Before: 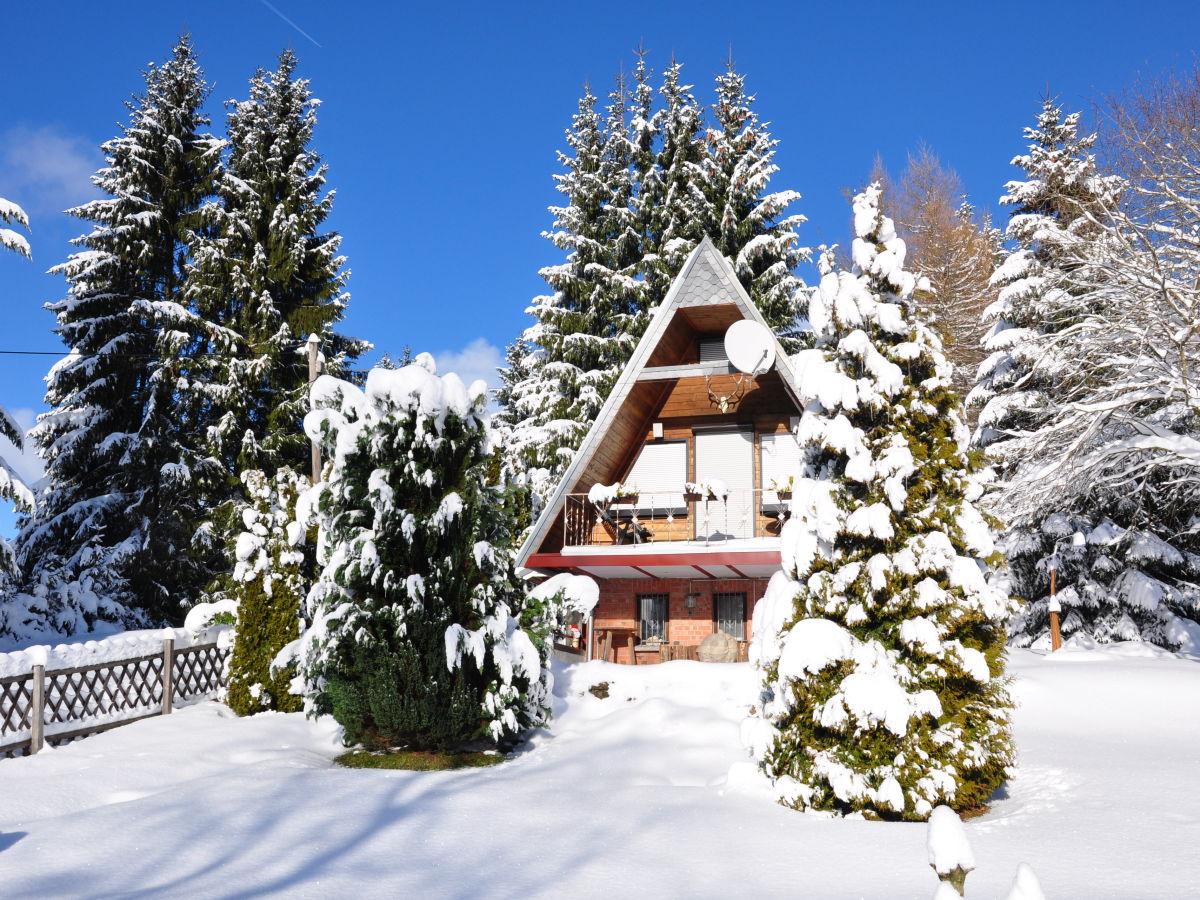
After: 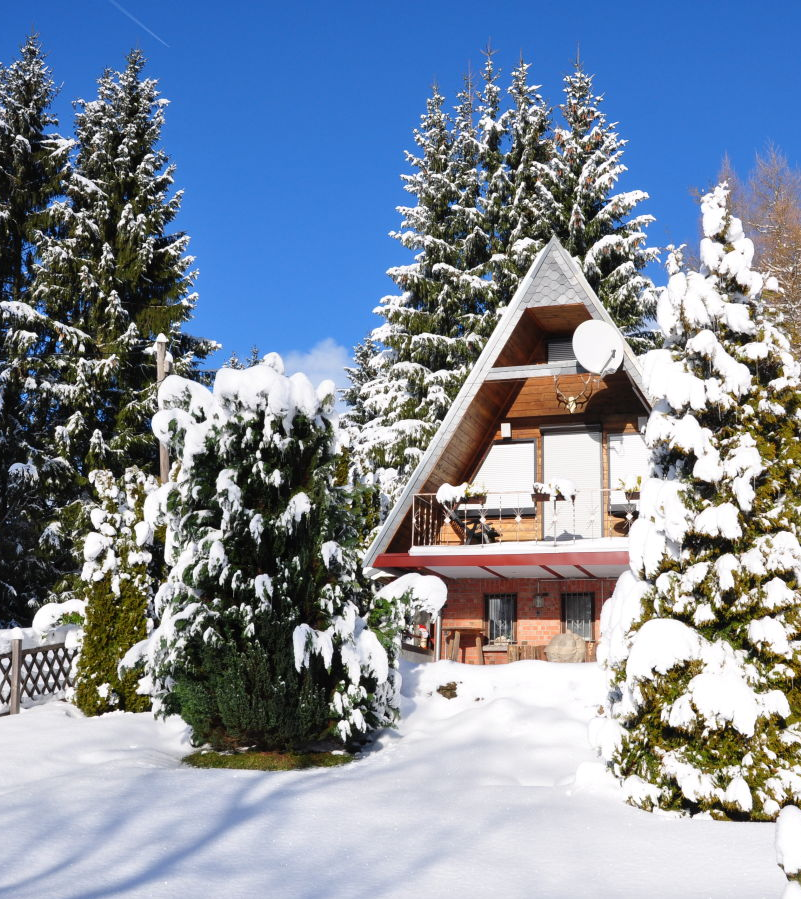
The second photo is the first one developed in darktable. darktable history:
crop and rotate: left 12.748%, right 20.453%
